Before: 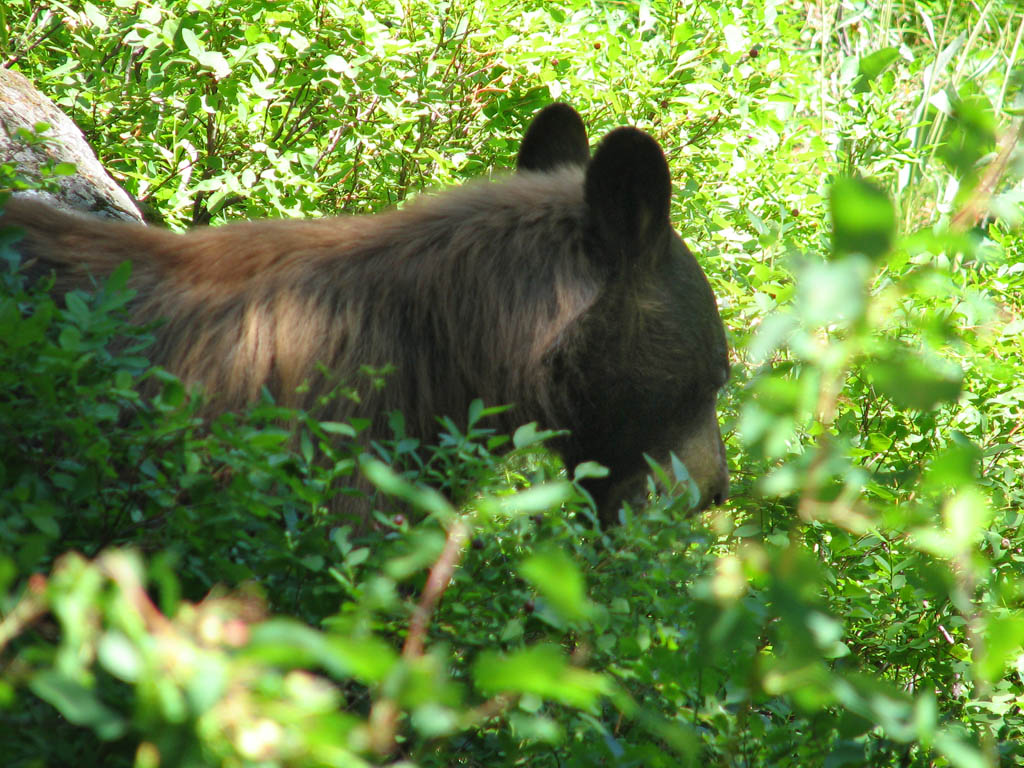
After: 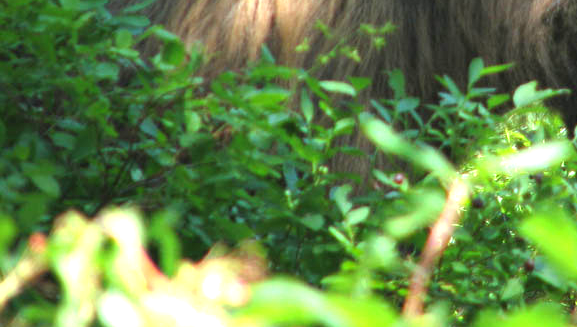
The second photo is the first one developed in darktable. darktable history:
exposure: black level correction 0, exposure 1.1 EV, compensate exposure bias true, compensate highlight preservation false
crop: top 44.483%, right 43.593%, bottom 12.892%
